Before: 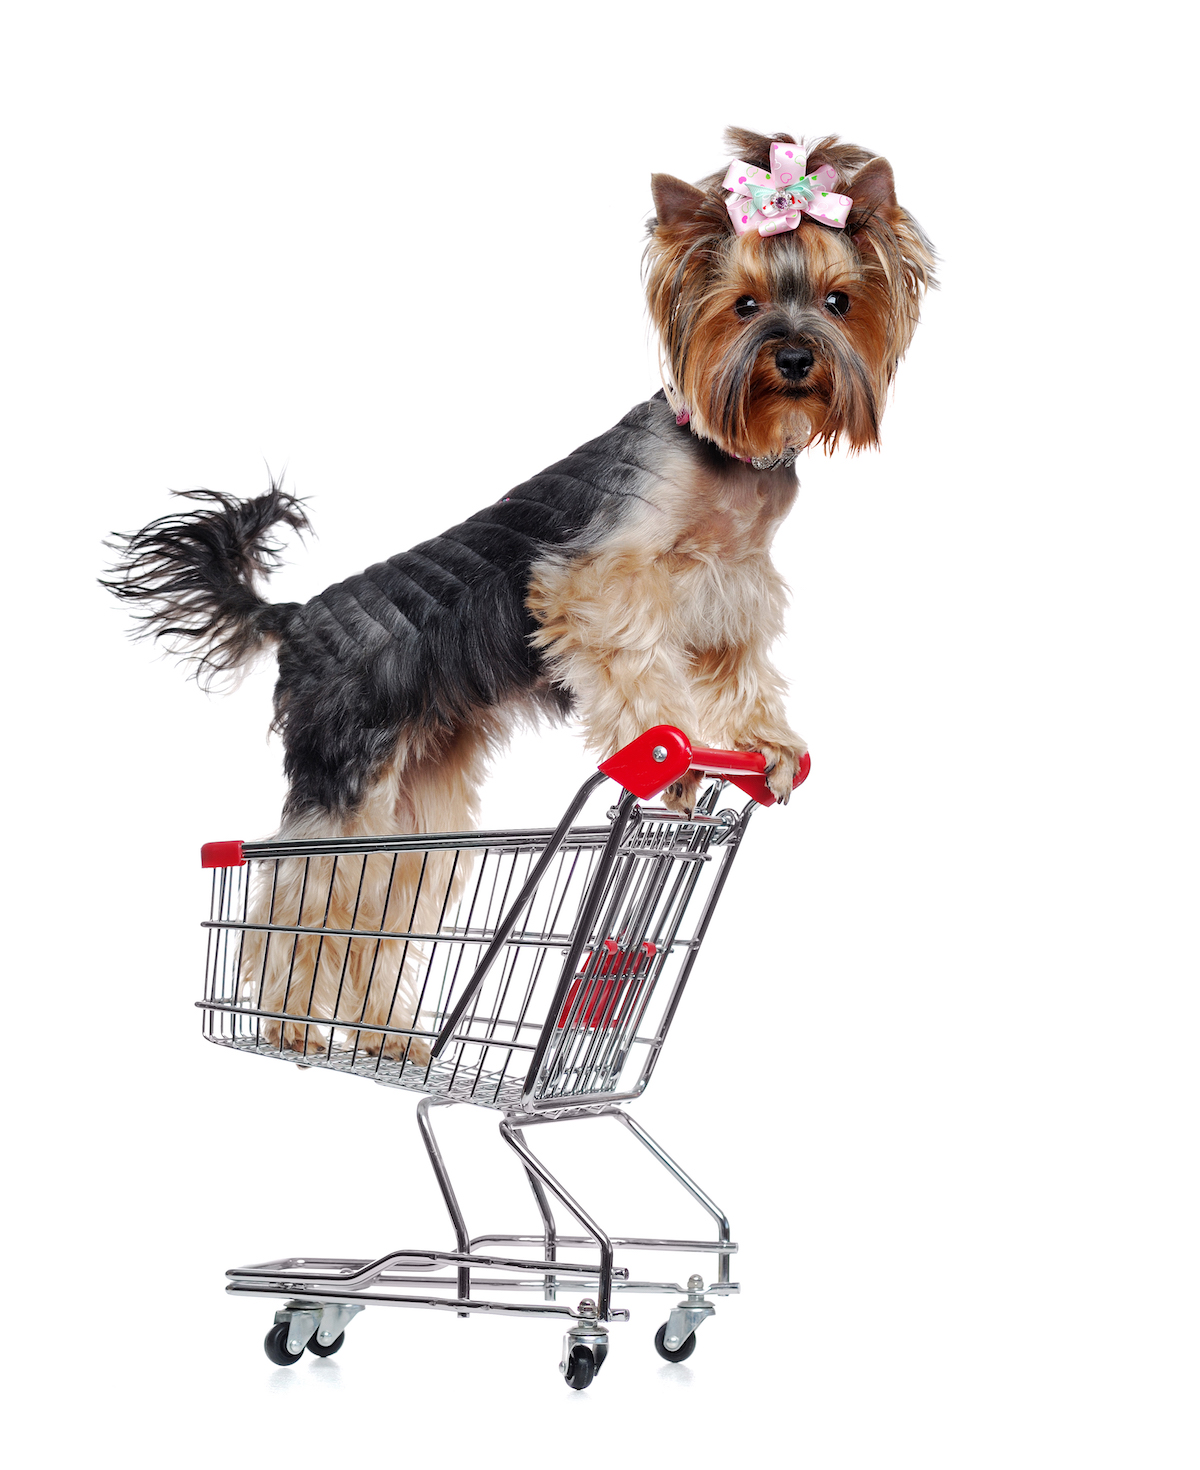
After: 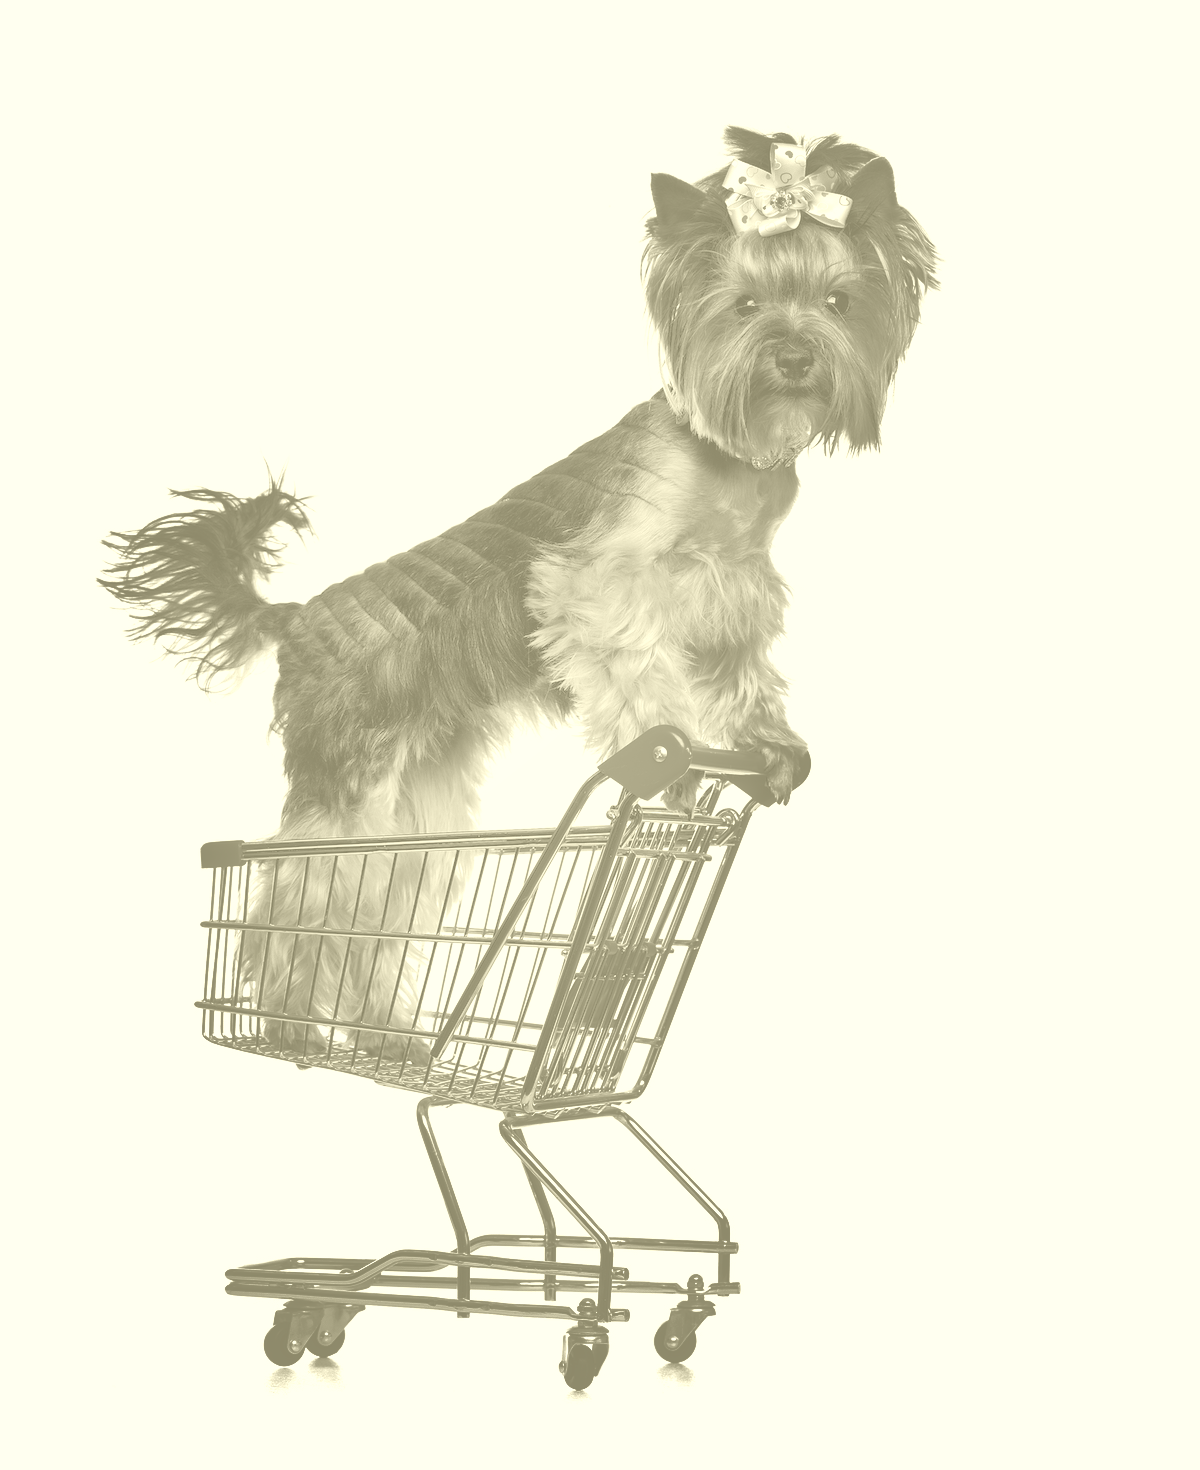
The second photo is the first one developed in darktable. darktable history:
shadows and highlights: shadows 20.91, highlights -82.73, soften with gaussian
colorize: hue 43.2°, saturation 40%, version 1
white balance: red 0.766, blue 1.537
